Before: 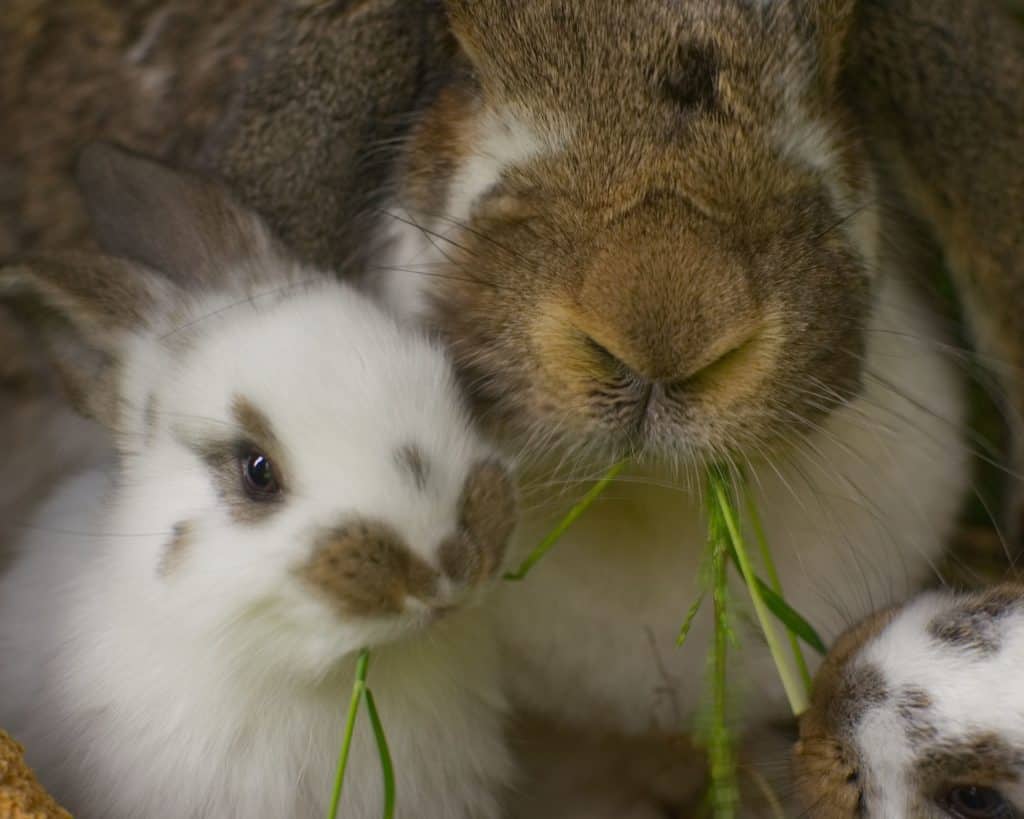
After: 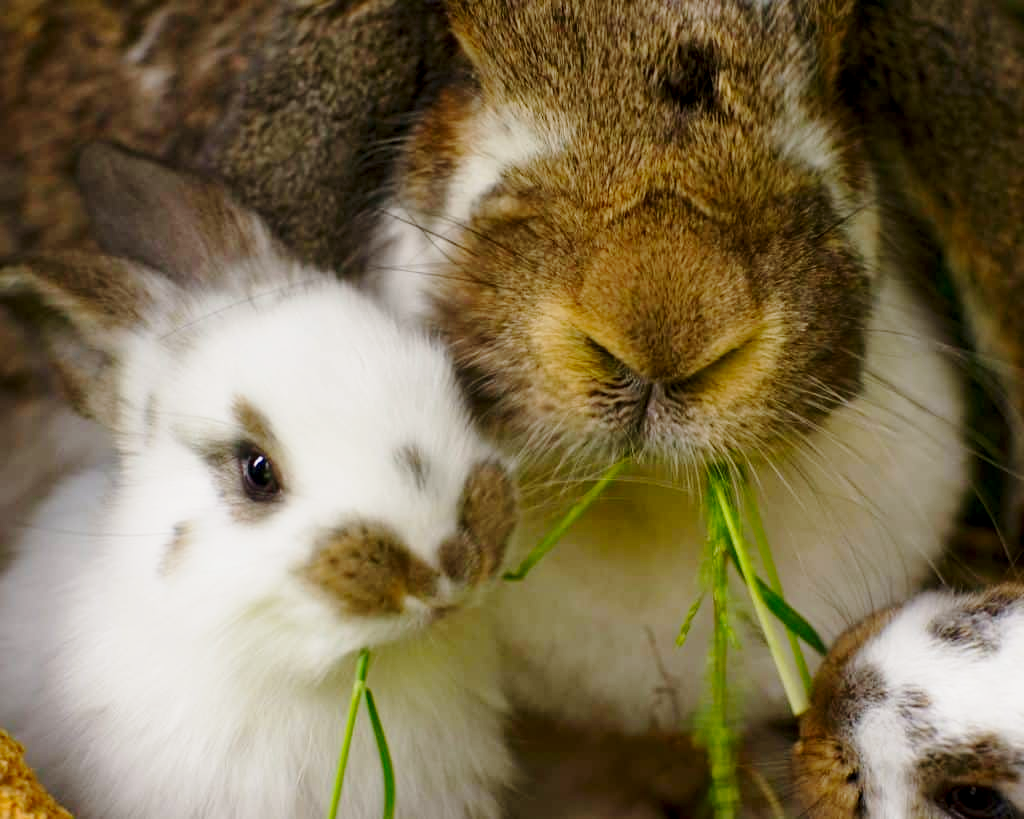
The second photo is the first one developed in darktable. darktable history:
exposure: black level correction 0.009, compensate highlight preservation false
base curve: curves: ch0 [(0, 0) (0.028, 0.03) (0.121, 0.232) (0.46, 0.748) (0.859, 0.968) (1, 1)], preserve colors none
